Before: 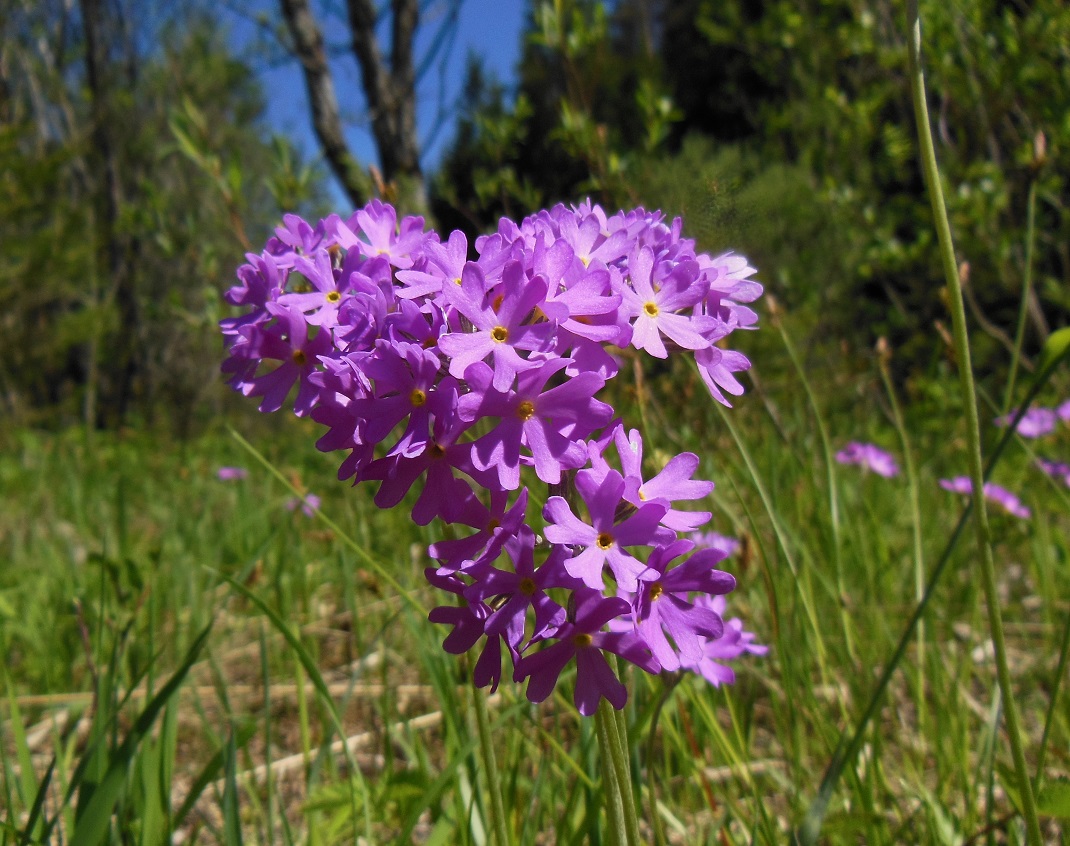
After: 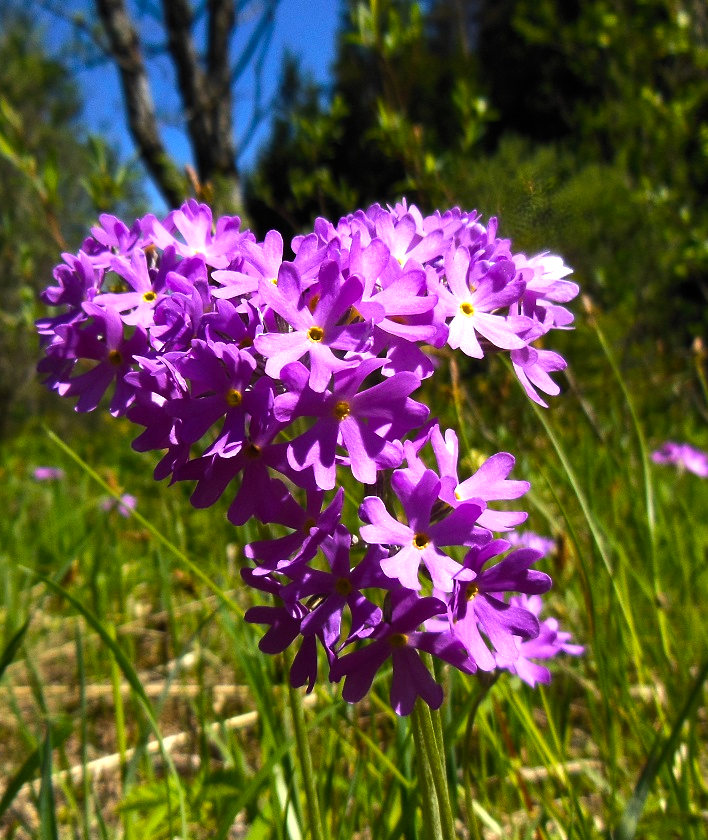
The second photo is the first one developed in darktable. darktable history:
crop: left 17.229%, right 16.56%
color balance rgb: perceptual saturation grading › global saturation 1.619%, perceptual saturation grading › highlights -2.068%, perceptual saturation grading › mid-tones 4.193%, perceptual saturation grading › shadows 8.51%, perceptual brilliance grading › highlights 20.685%, perceptual brilliance grading › mid-tones 19.618%, perceptual brilliance grading › shadows -20.604%, global vibrance 30.531%, contrast 10.144%
